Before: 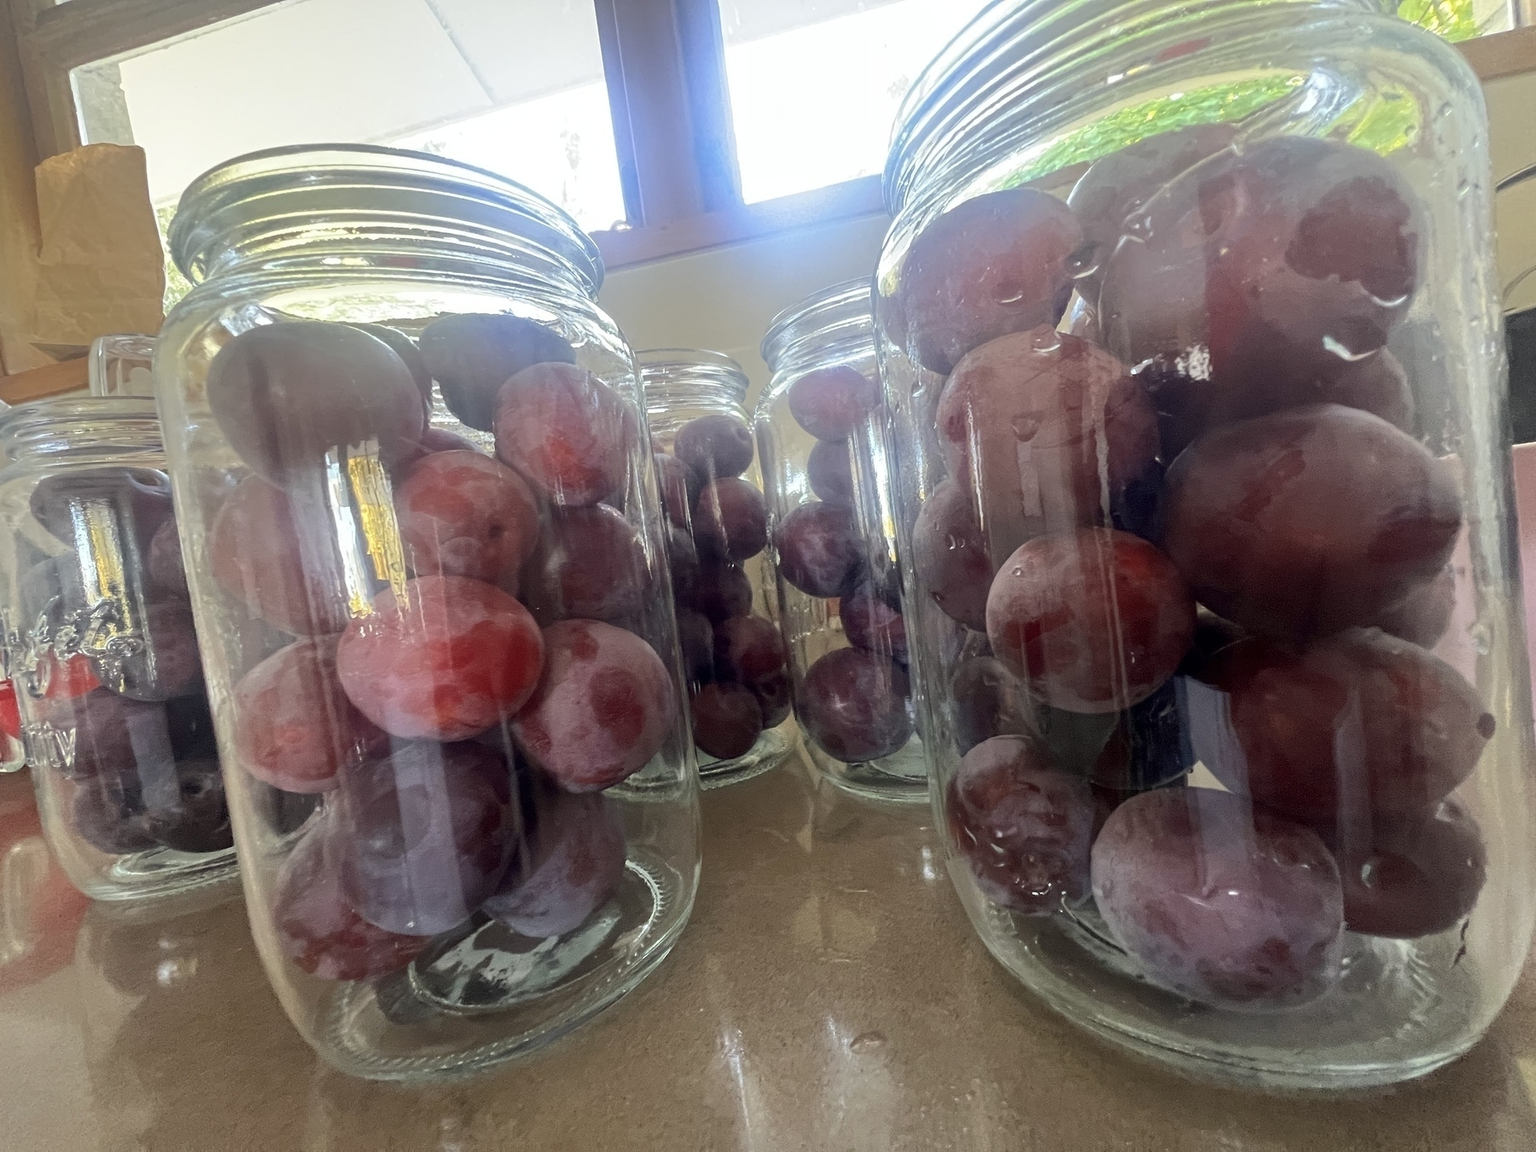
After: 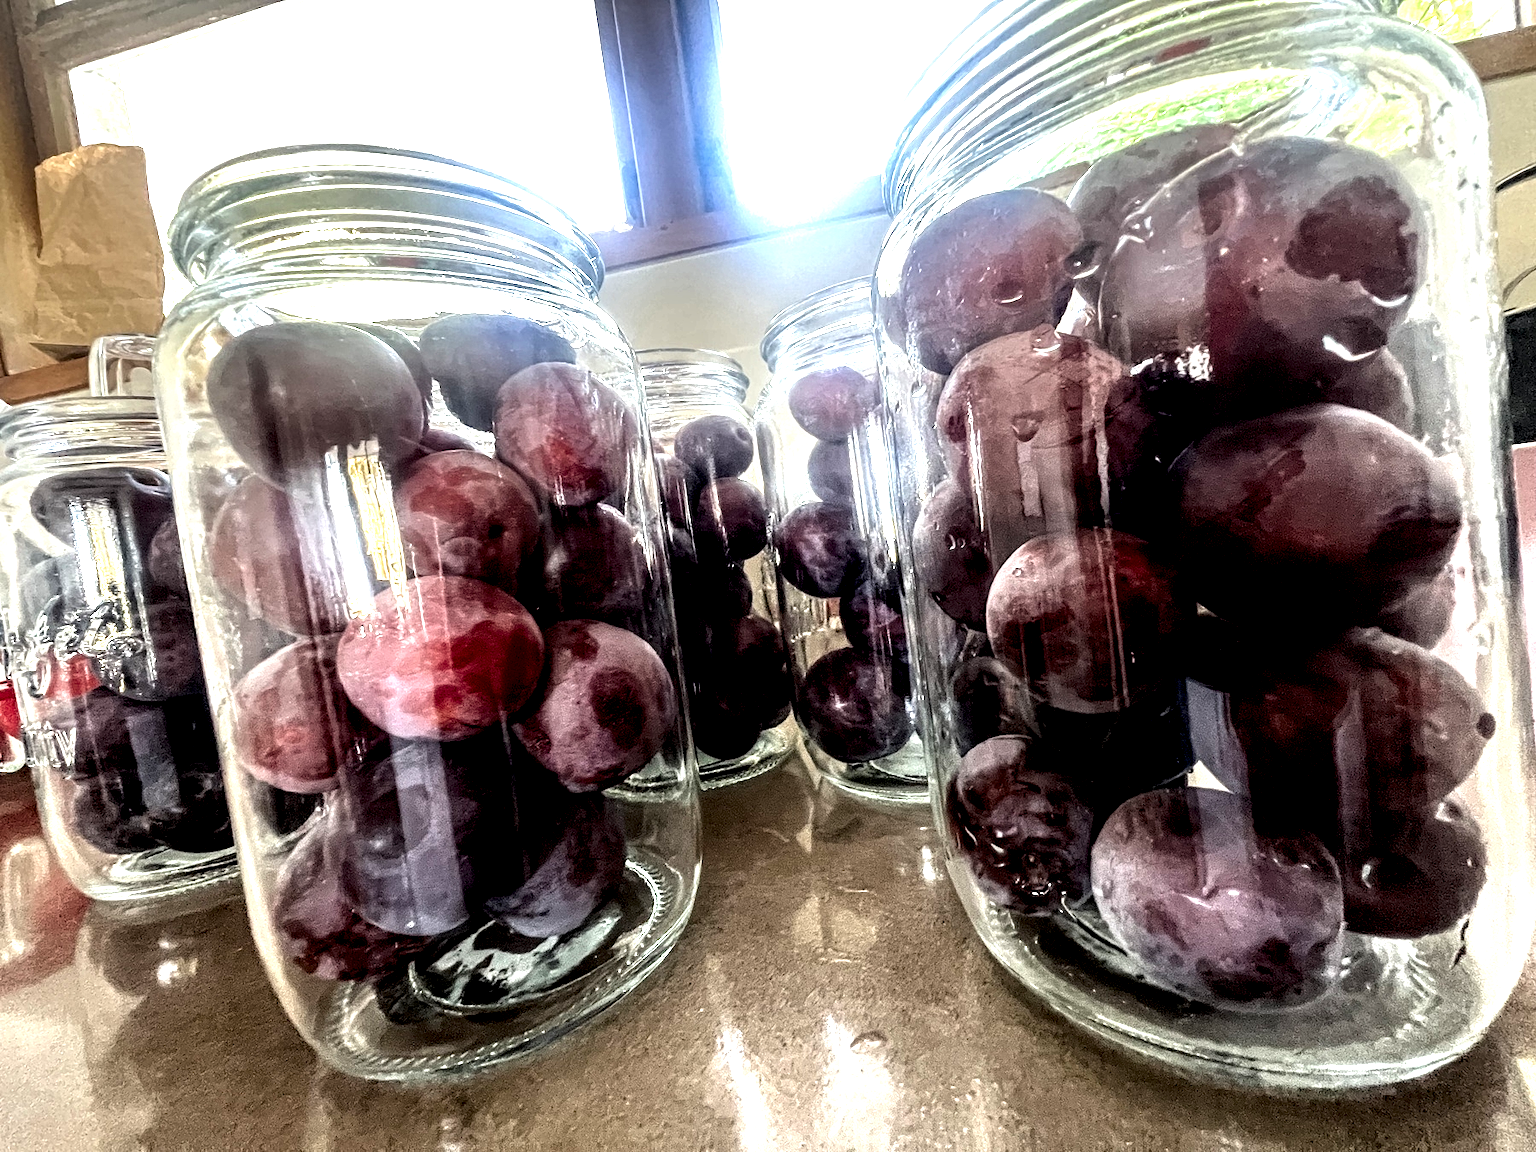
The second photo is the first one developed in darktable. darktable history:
local contrast: highlights 115%, shadows 42%, detail 293%
exposure: black level correction 0.001, exposure 0.5 EV, compensate exposure bias true, compensate highlight preservation false
